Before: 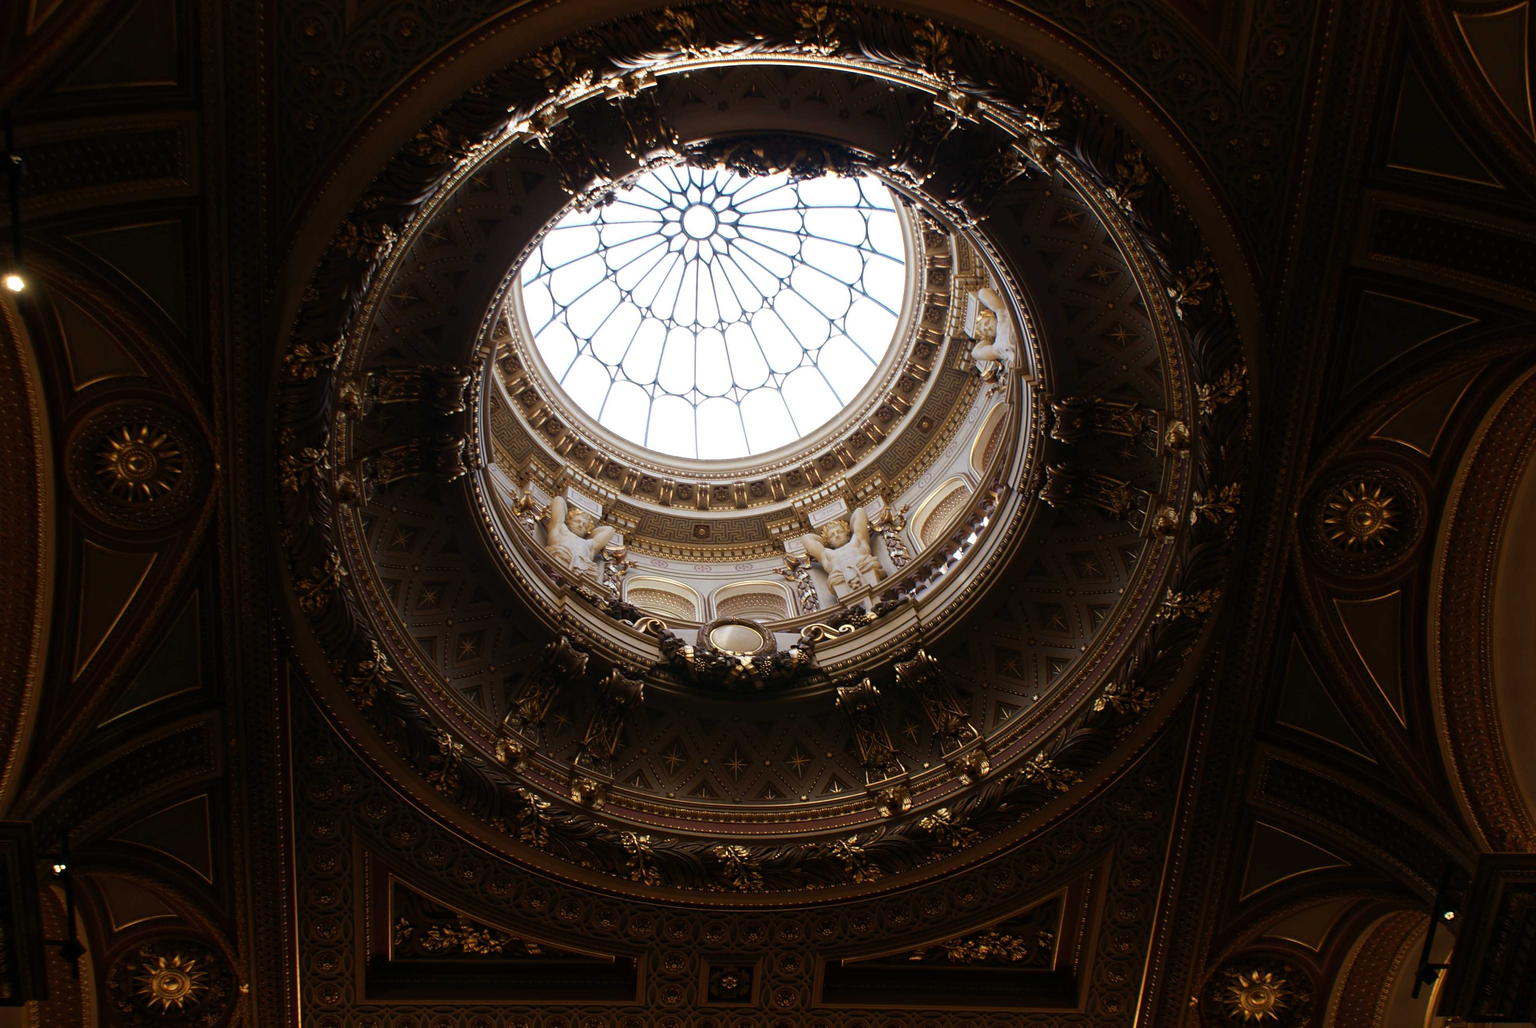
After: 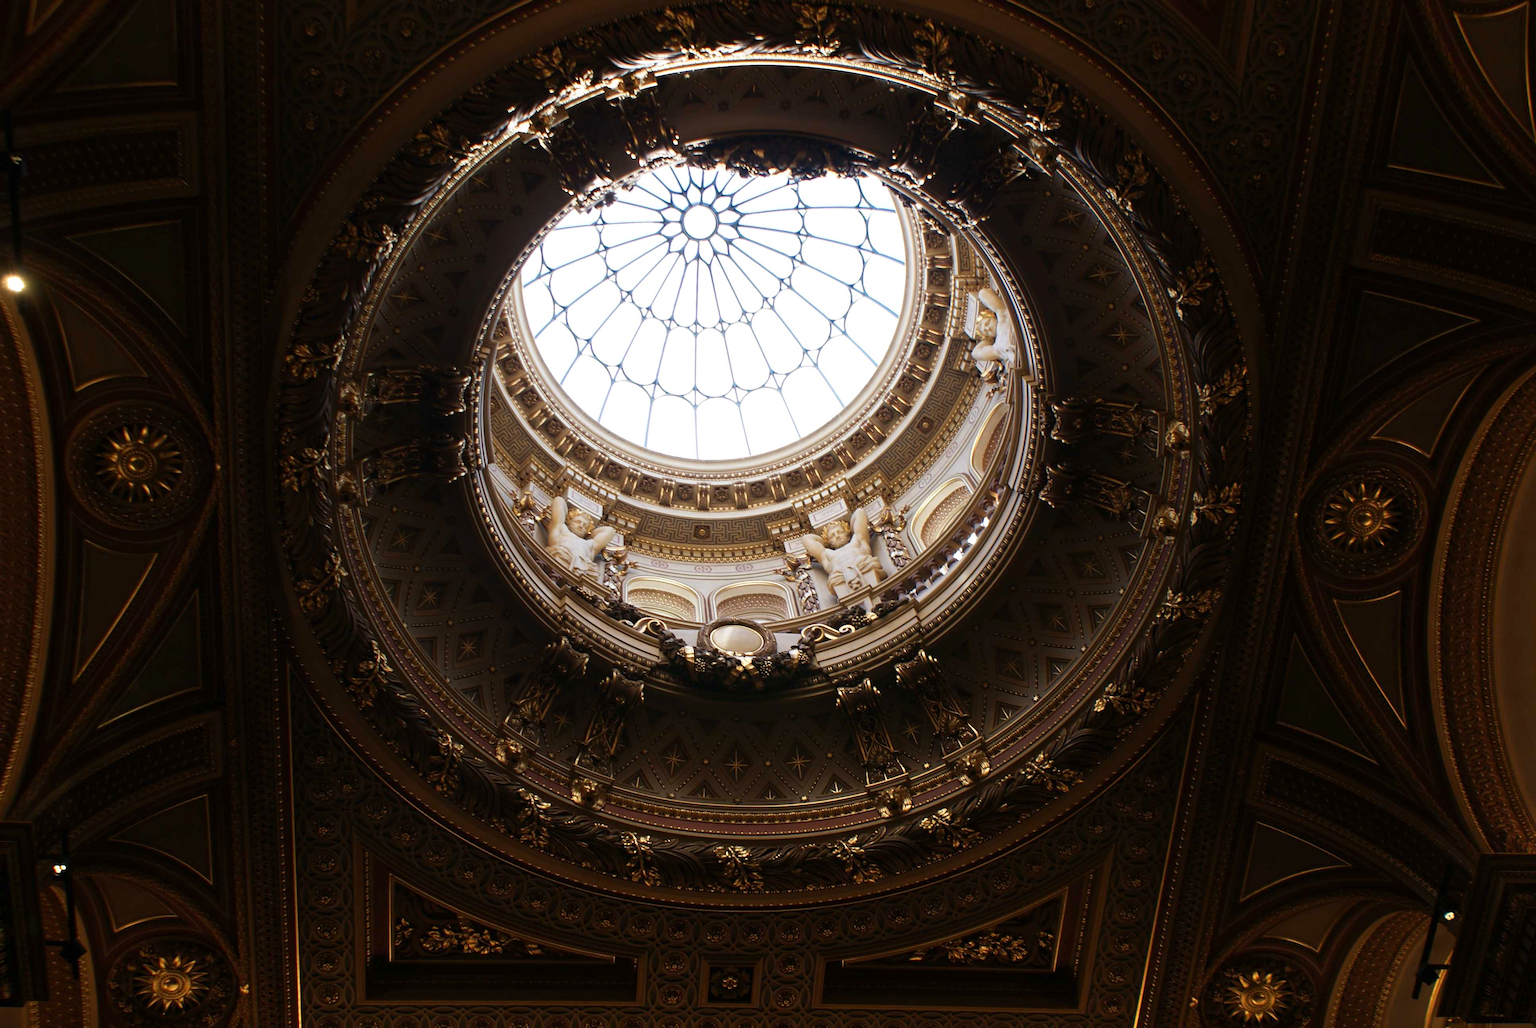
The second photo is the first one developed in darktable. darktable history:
base curve: curves: ch0 [(0, 0) (0.666, 0.806) (1, 1)], preserve colors none
